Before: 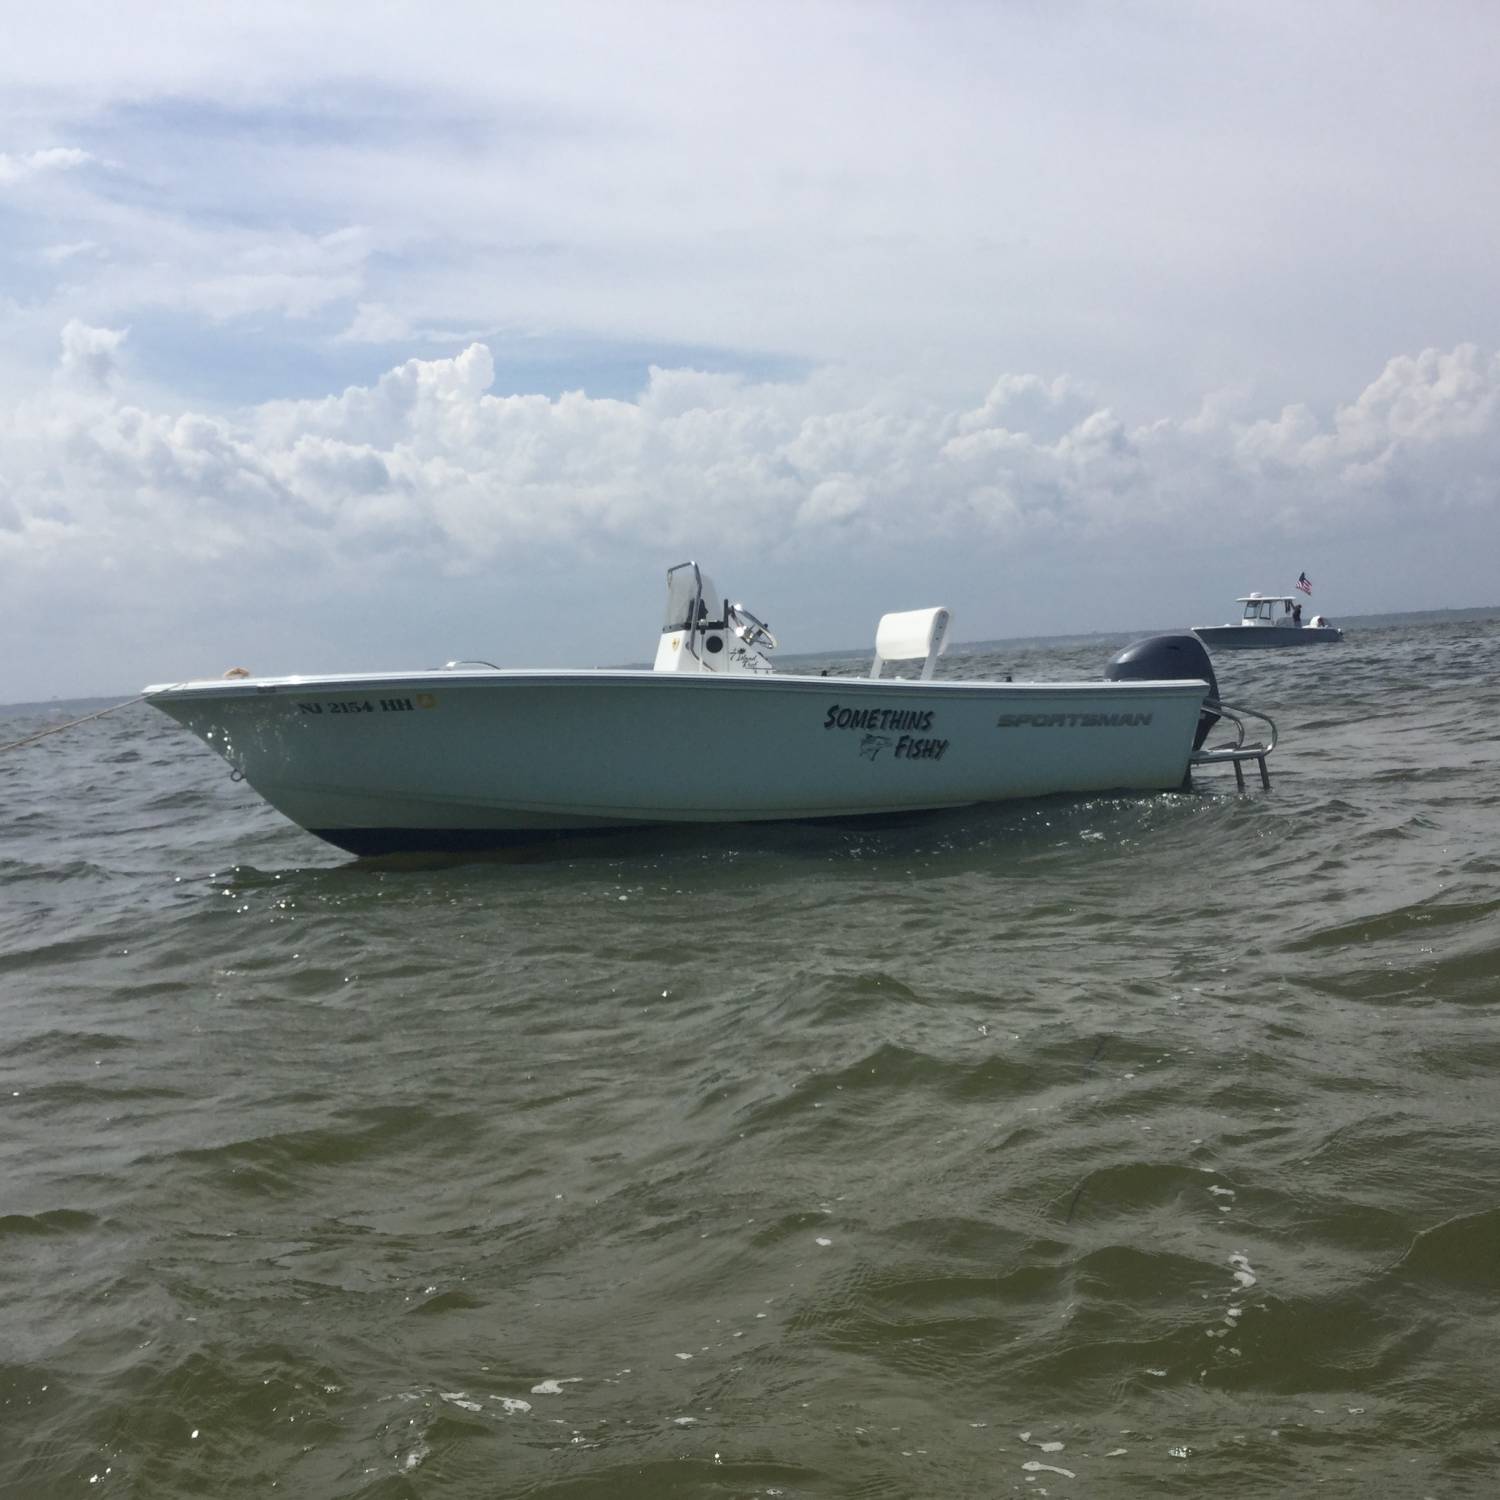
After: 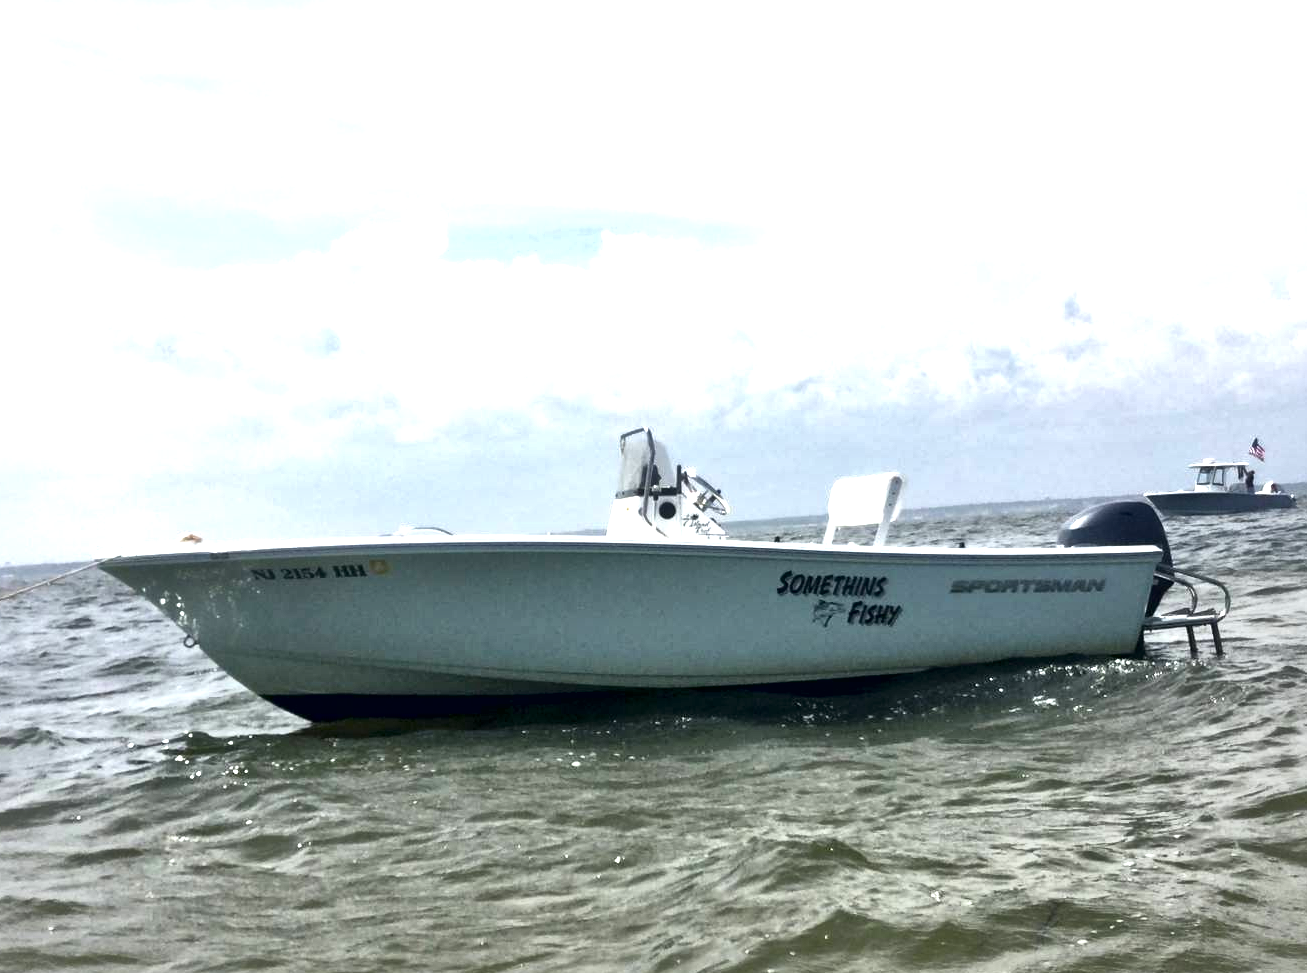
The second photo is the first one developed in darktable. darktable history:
crop: left 3.159%, top 8.944%, right 9.657%, bottom 26.135%
local contrast: mode bilateral grid, contrast 44, coarseness 68, detail 215%, midtone range 0.2
exposure: black level correction 0.001, exposure 1.044 EV, compensate exposure bias true, compensate highlight preservation false
